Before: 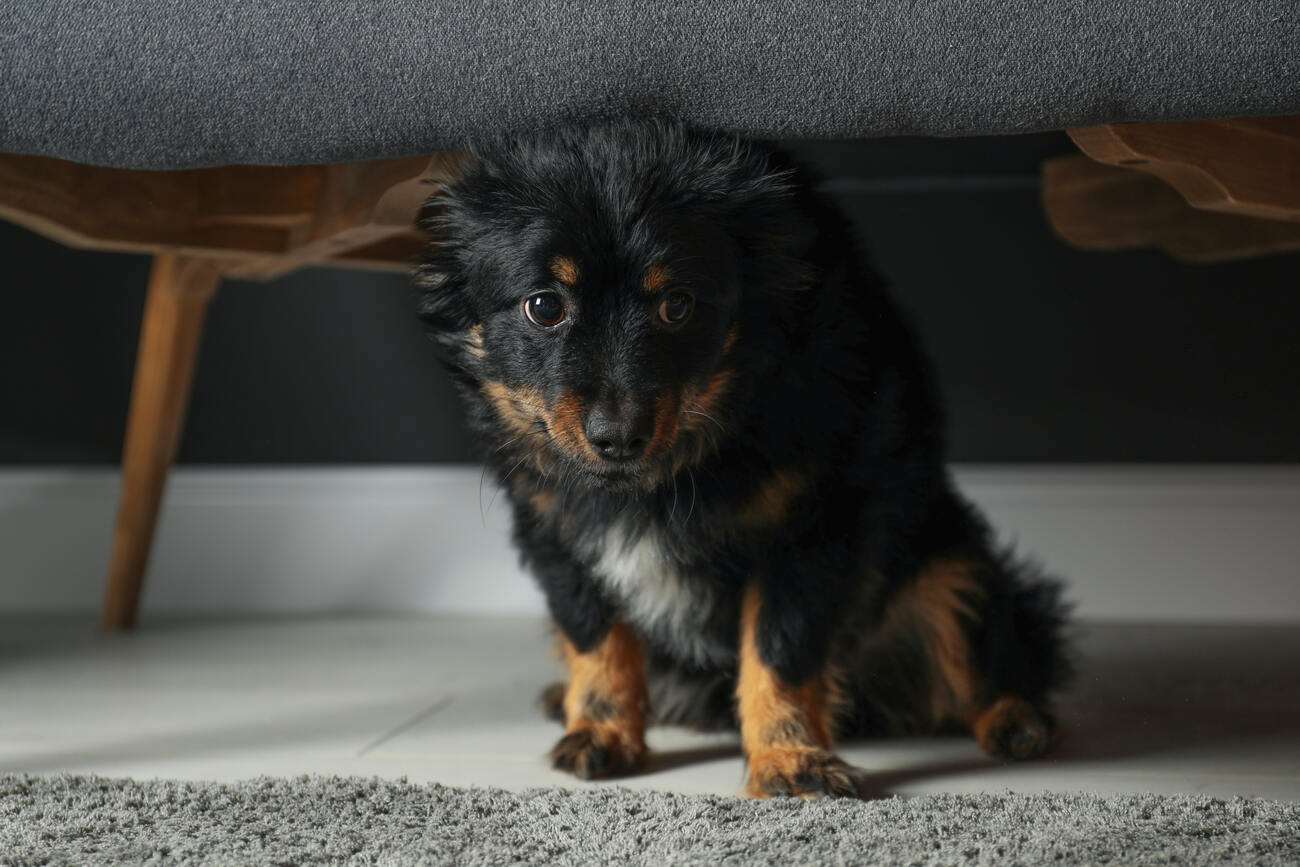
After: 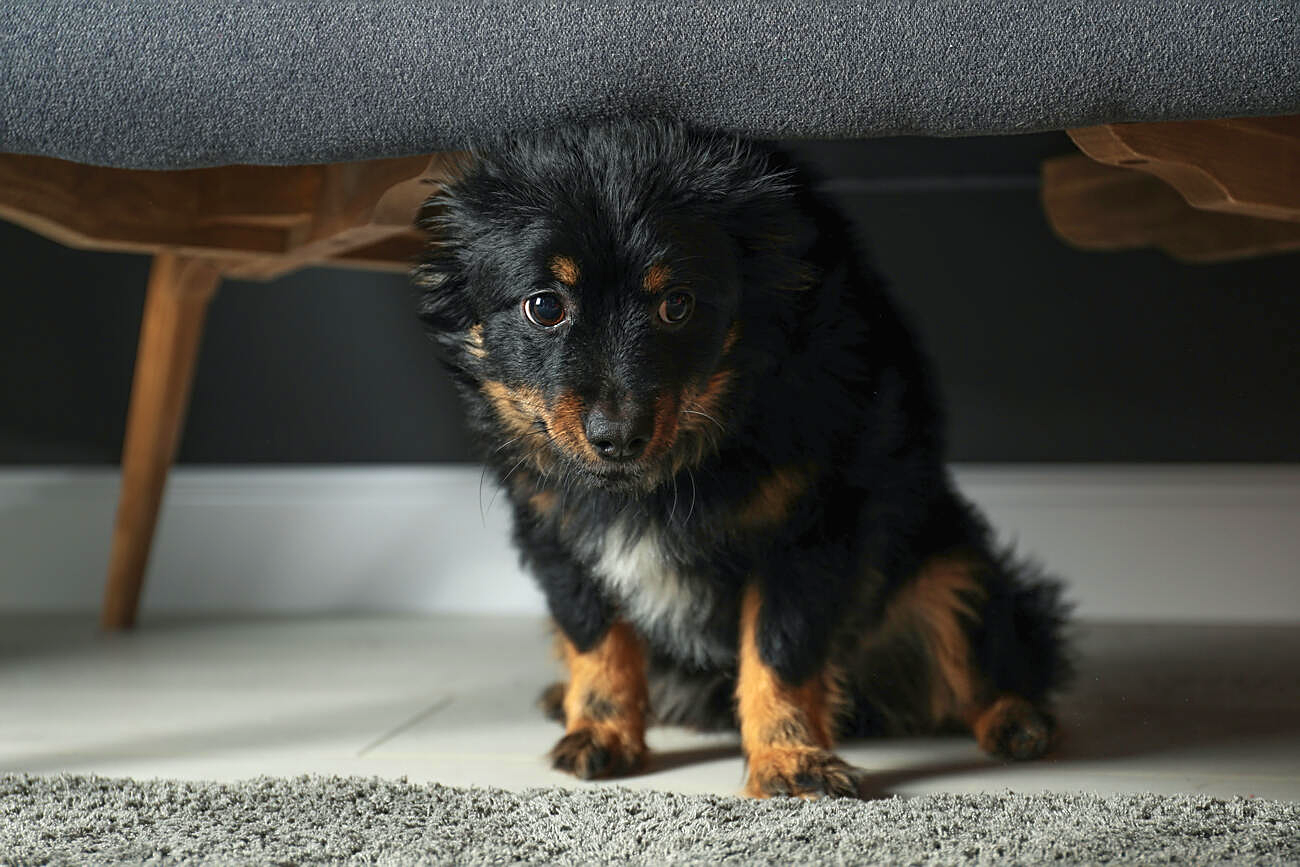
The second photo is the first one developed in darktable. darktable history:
sharpen: on, module defaults
exposure: exposure 0.378 EV, compensate exposure bias true, compensate highlight preservation false
velvia: on, module defaults
